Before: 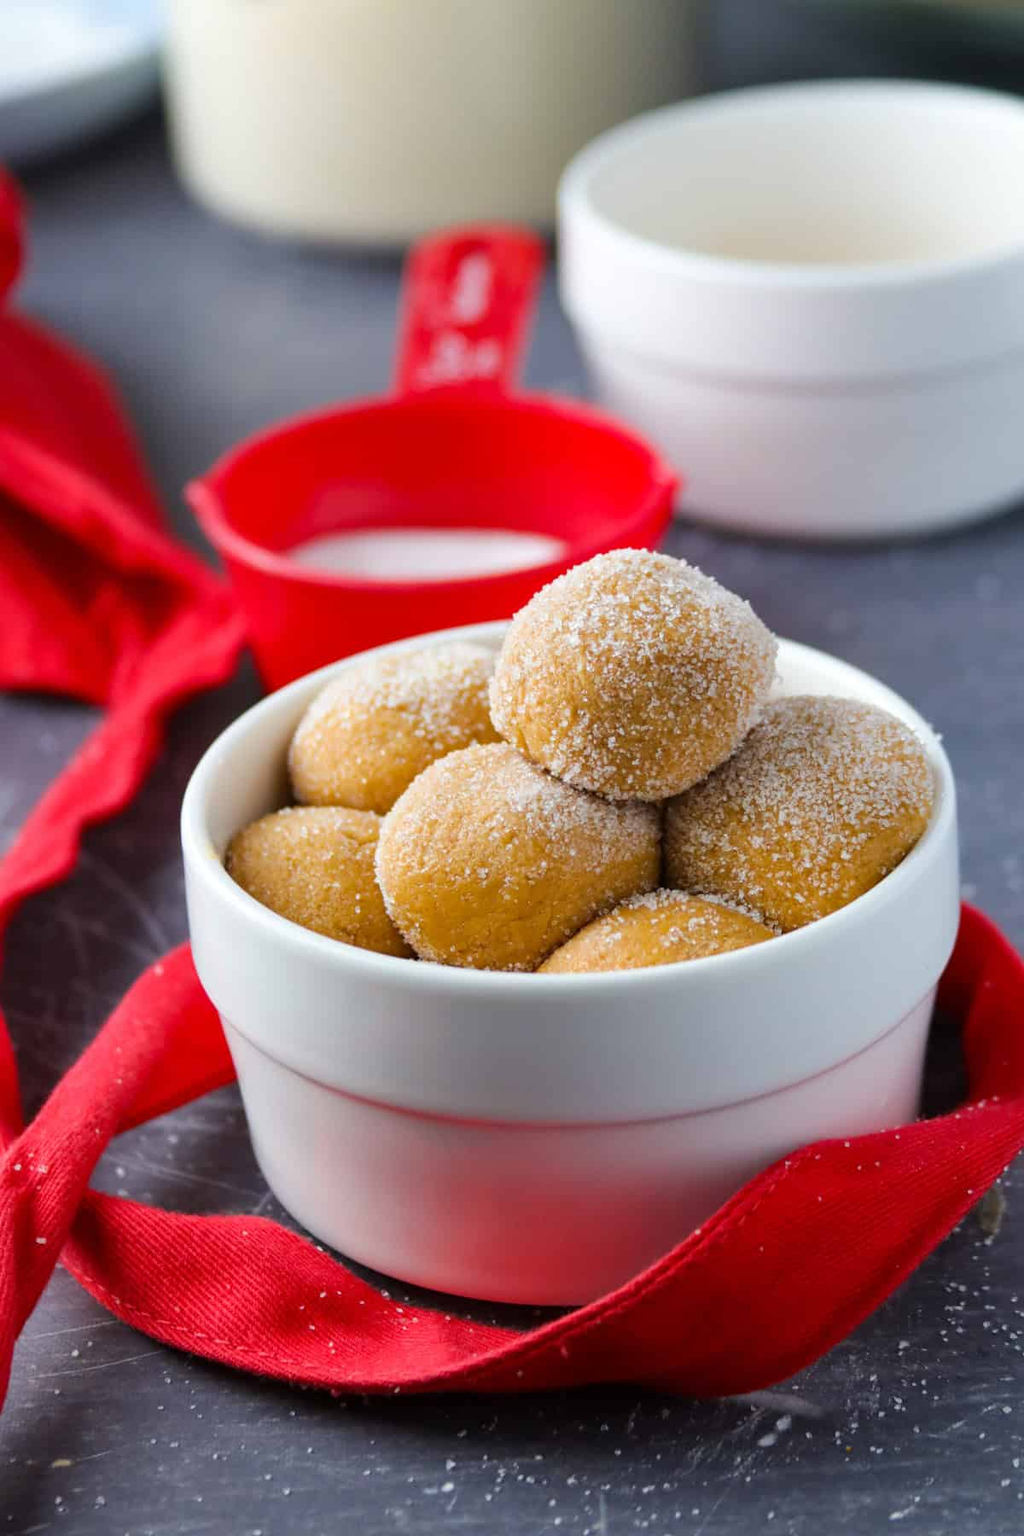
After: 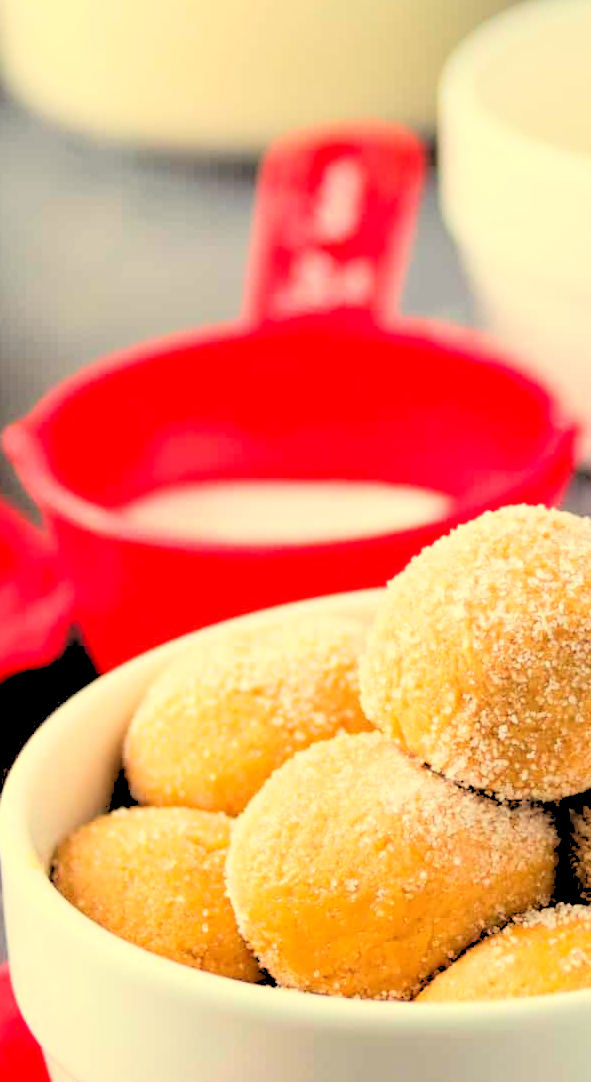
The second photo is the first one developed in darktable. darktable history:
crop: left 17.835%, top 7.675%, right 32.881%, bottom 32.213%
contrast brightness saturation: contrast 0.2, brightness 0.15, saturation 0.14
rgb levels: levels [[0.027, 0.429, 0.996], [0, 0.5, 1], [0, 0.5, 1]]
white balance: red 1.08, blue 0.791
